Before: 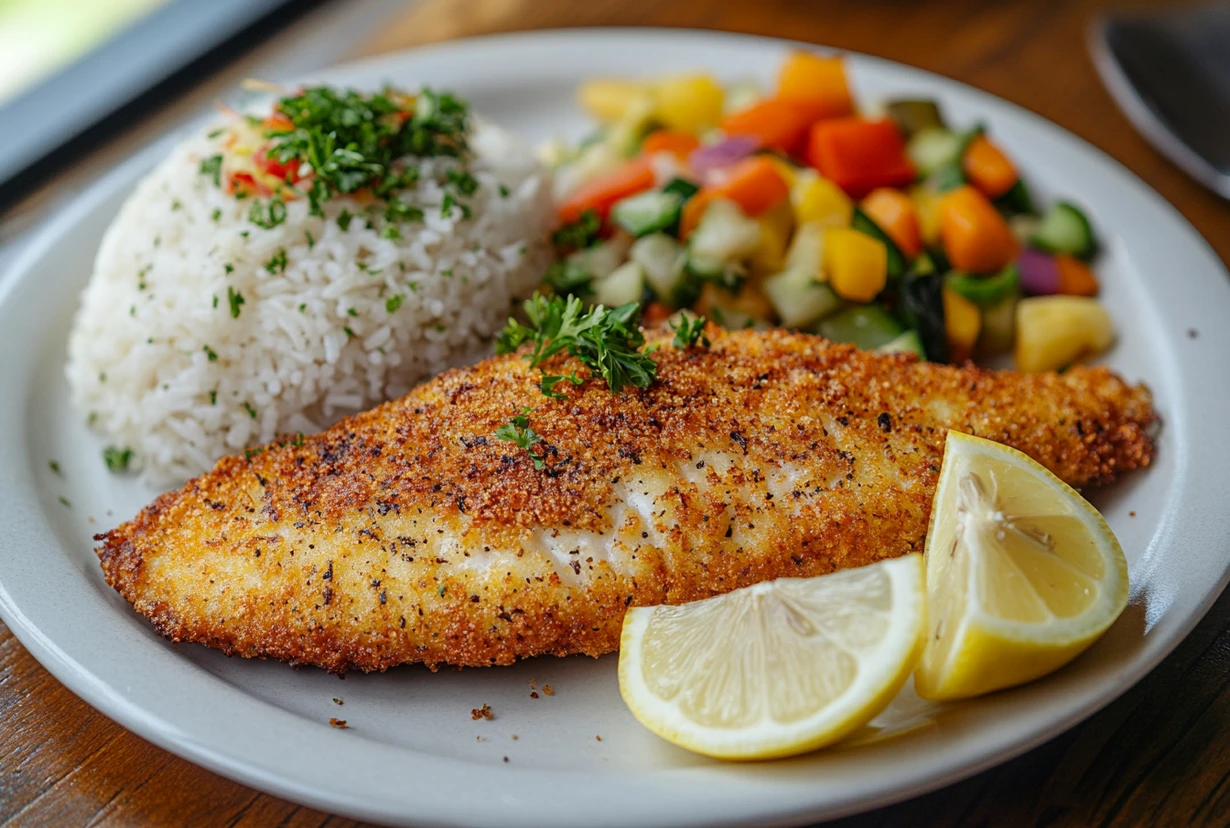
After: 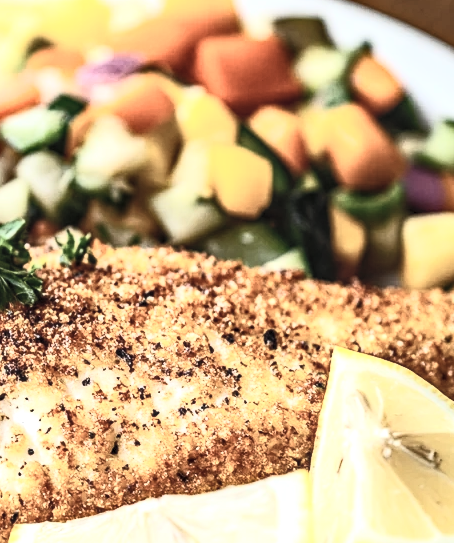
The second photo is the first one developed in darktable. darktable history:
tone equalizer: -8 EV -0.75 EV, -7 EV -0.7 EV, -6 EV -0.6 EV, -5 EV -0.4 EV, -3 EV 0.4 EV, -2 EV 0.6 EV, -1 EV 0.7 EV, +0 EV 0.75 EV, edges refinement/feathering 500, mask exposure compensation -1.57 EV, preserve details no
exposure: exposure 0.128 EV, compensate highlight preservation false
contrast brightness saturation: contrast 0.57, brightness 0.57, saturation -0.34
local contrast: detail 130%
crop and rotate: left 49.936%, top 10.094%, right 13.136%, bottom 24.256%
haze removal: adaptive false
